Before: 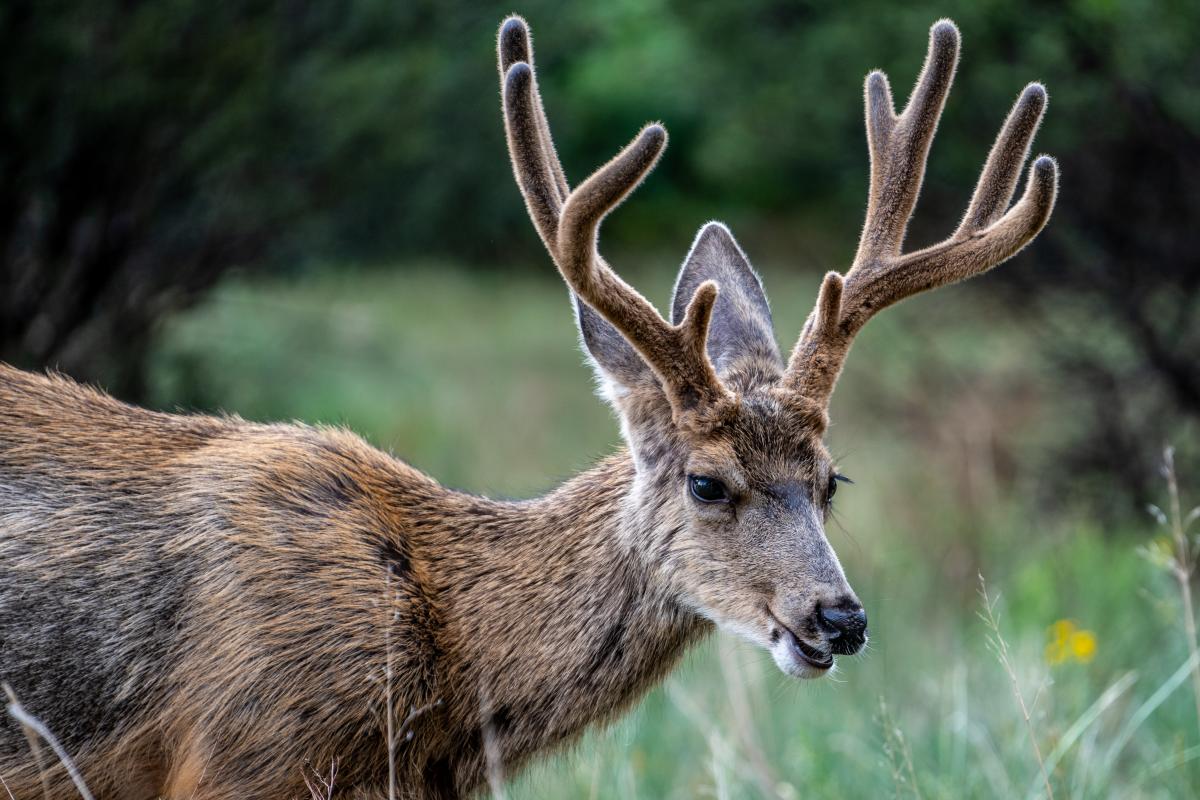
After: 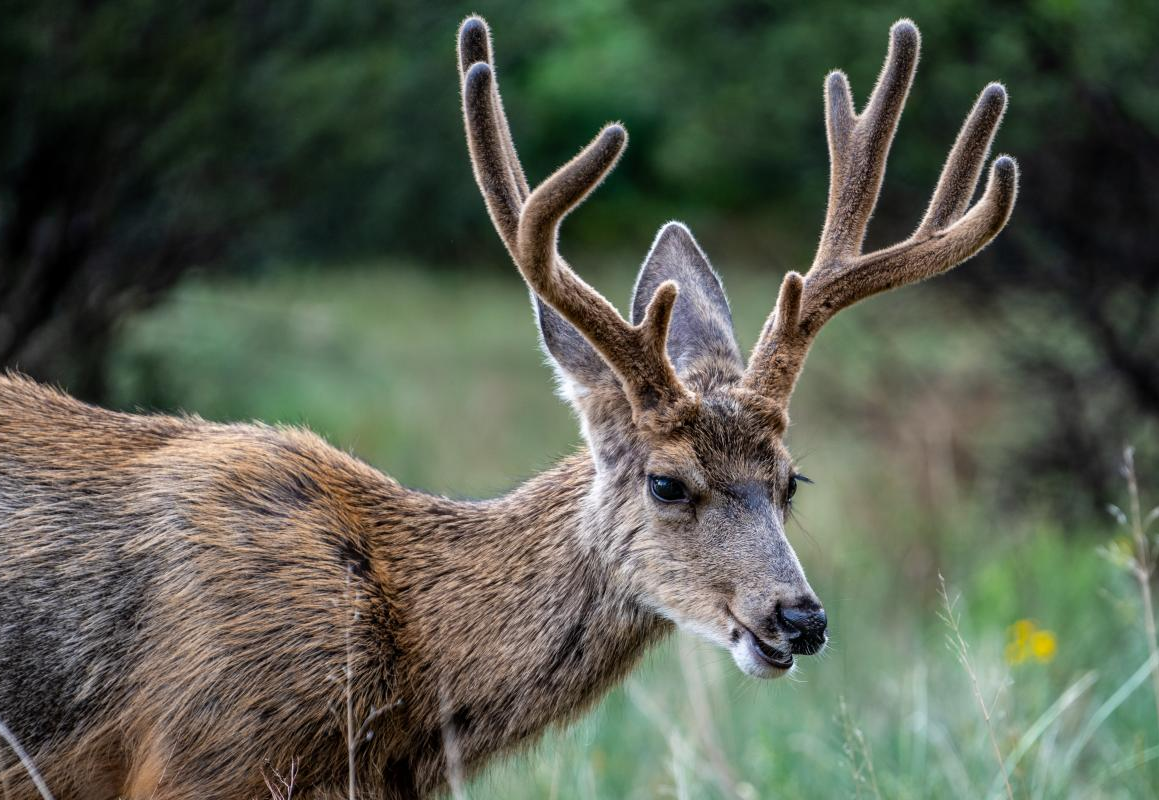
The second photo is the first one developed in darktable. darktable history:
crop and rotate: left 3.345%
